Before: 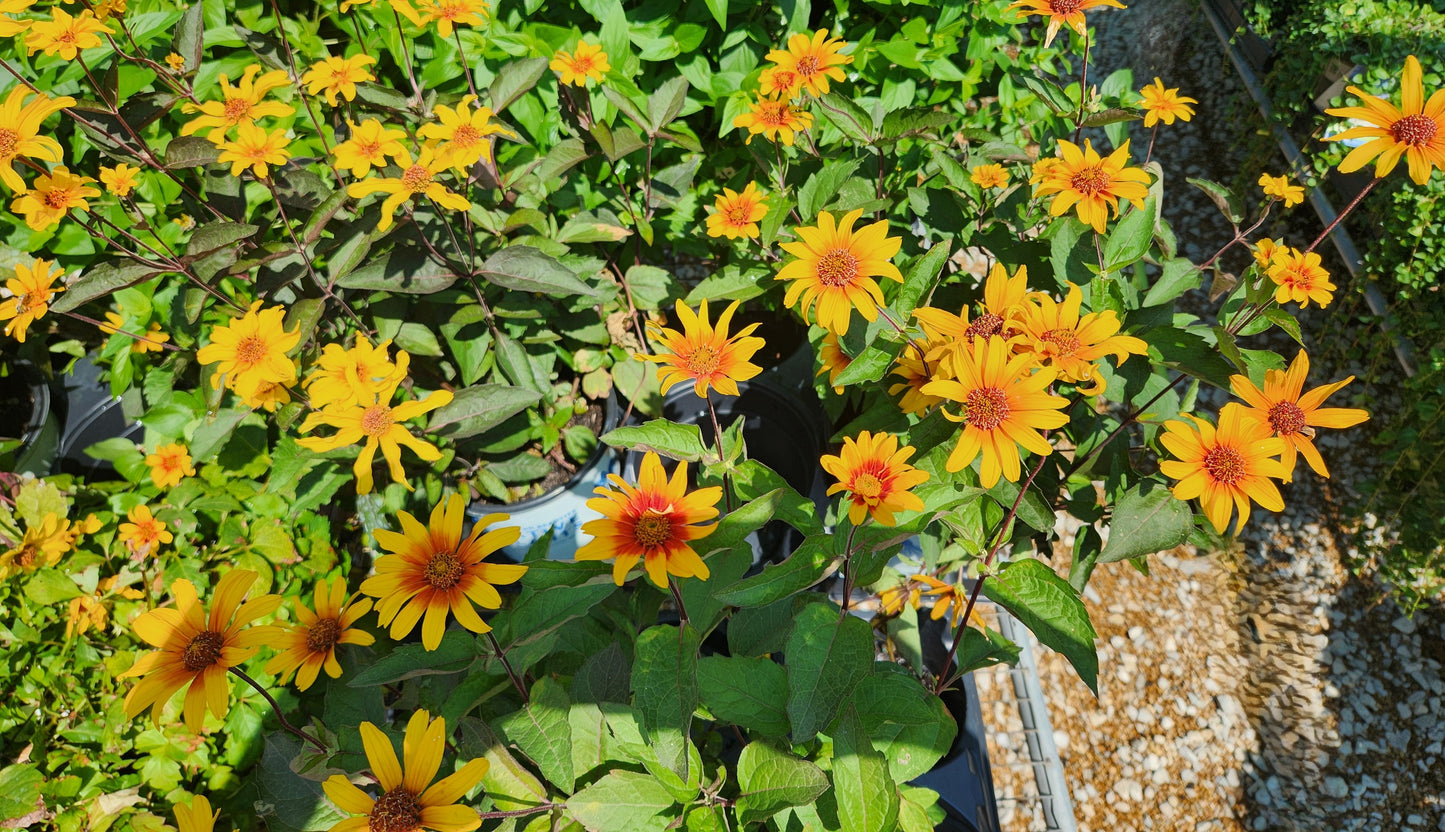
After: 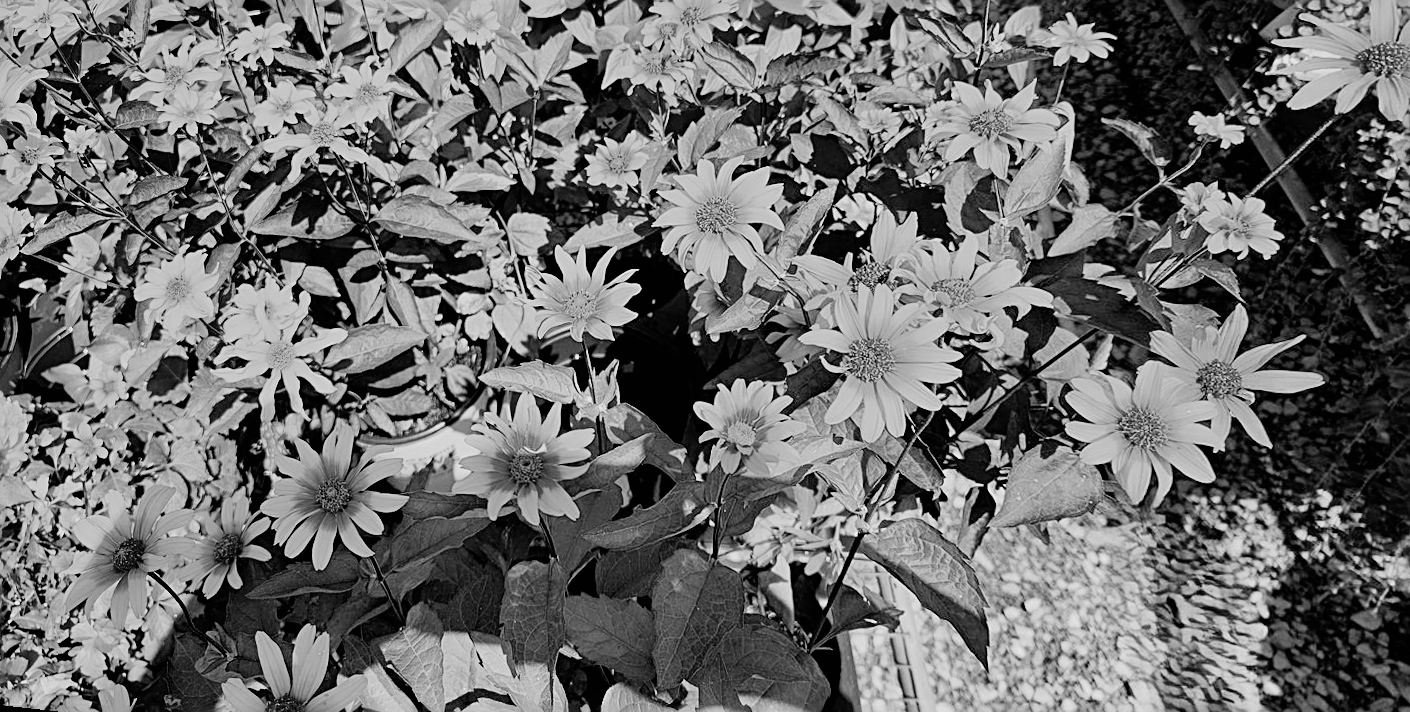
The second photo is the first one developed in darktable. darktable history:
rotate and perspective: rotation 1.69°, lens shift (vertical) -0.023, lens shift (horizontal) -0.291, crop left 0.025, crop right 0.988, crop top 0.092, crop bottom 0.842
crop: top 0.05%, bottom 0.098%
shadows and highlights: shadows 25, highlights -25
exposure: exposure 0.191 EV, compensate highlight preservation false
monochrome: on, module defaults
filmic rgb: black relative exposure -5 EV, hardness 2.88, contrast 1.3, highlights saturation mix -10%
color correction: highlights a* -0.137, highlights b* -5.91, shadows a* -0.137, shadows b* -0.137
sharpen: radius 2.543, amount 0.636
